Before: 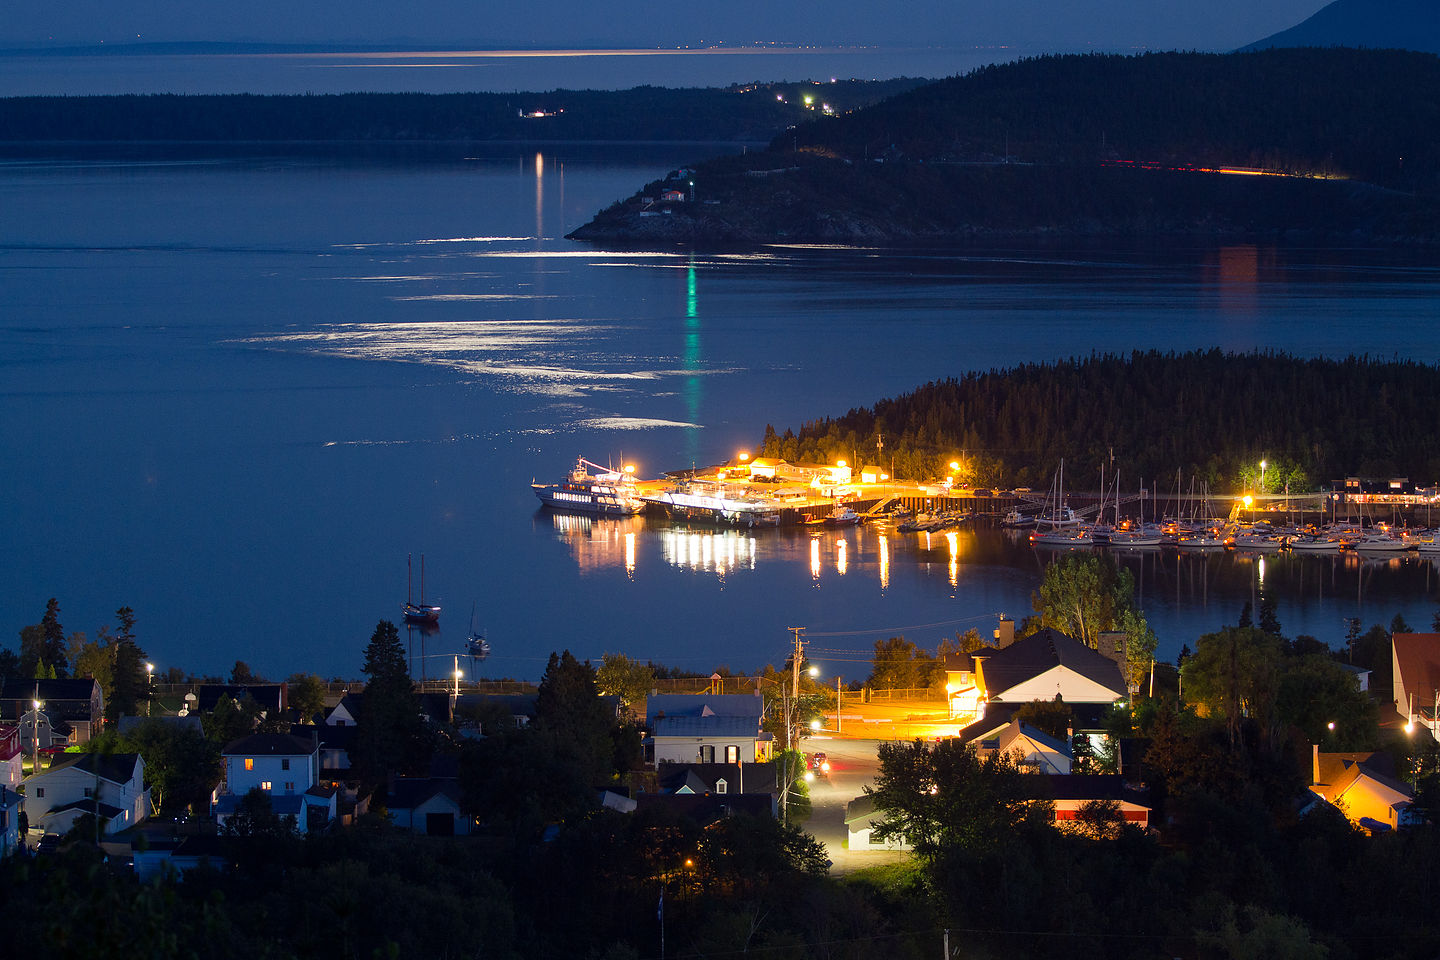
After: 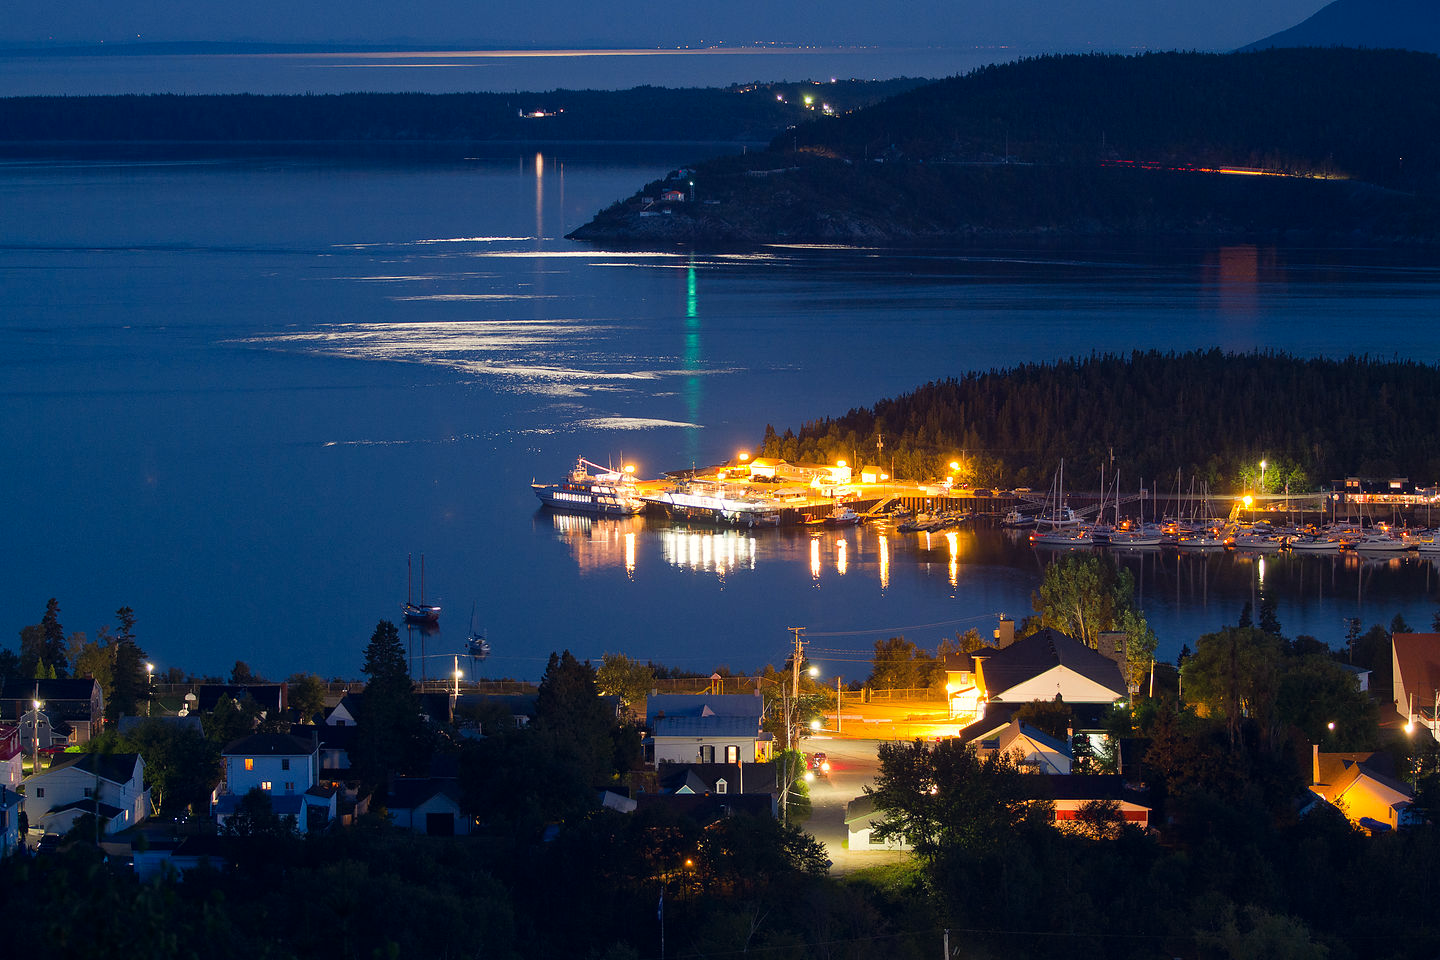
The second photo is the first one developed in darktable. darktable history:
color correction: highlights a* 0.43, highlights b* 2.67, shadows a* -0.766, shadows b* -4.53
exposure: compensate highlight preservation false
